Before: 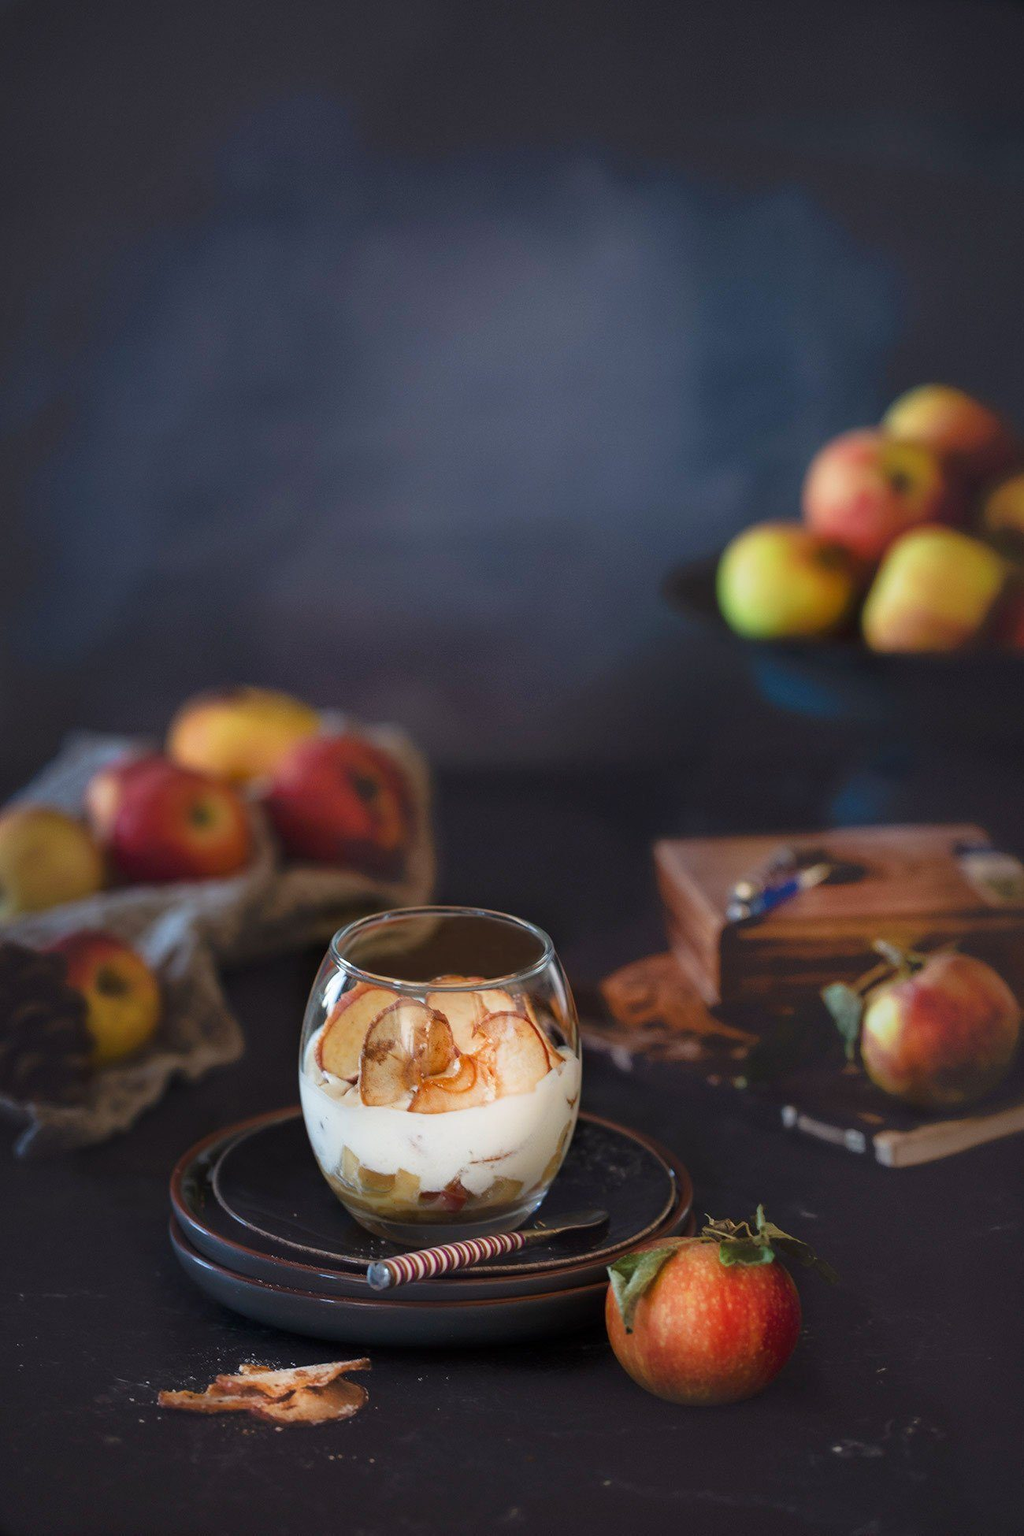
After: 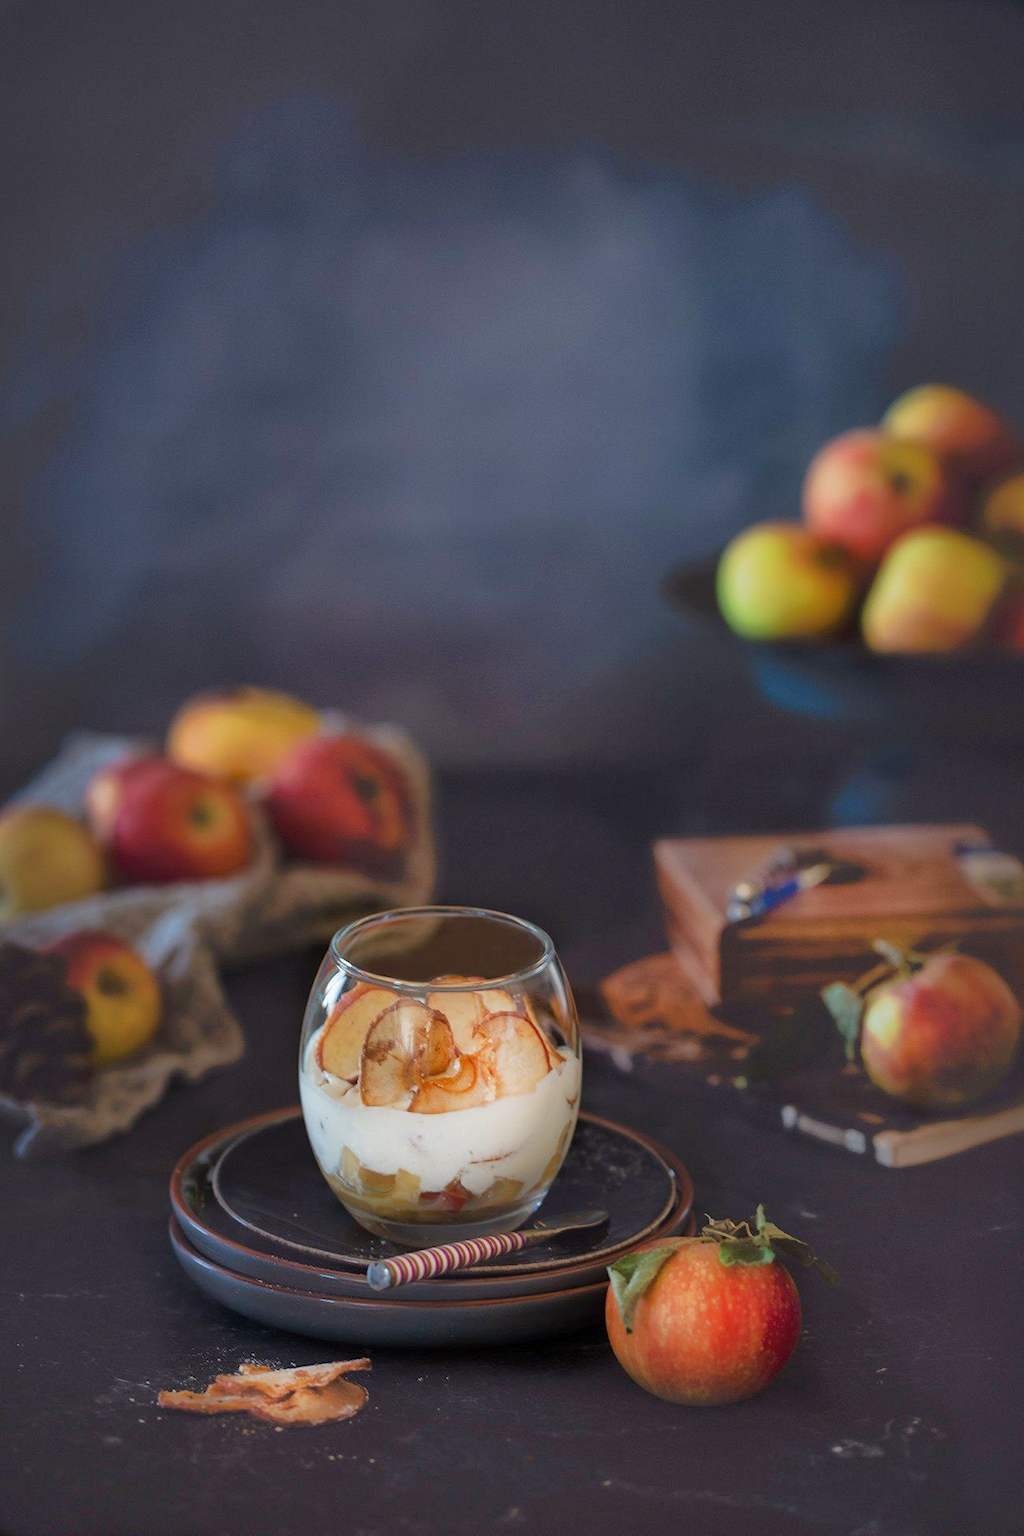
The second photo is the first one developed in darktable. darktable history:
color zones: curves: ch0 [(0.25, 0.5) (0.423, 0.5) (0.443, 0.5) (0.521, 0.756) (0.568, 0.5) (0.576, 0.5) (0.75, 0.5)]; ch1 [(0.25, 0.5) (0.423, 0.5) (0.443, 0.5) (0.539, 0.873) (0.624, 0.565) (0.631, 0.5) (0.75, 0.5)]
shadows and highlights: on, module defaults
